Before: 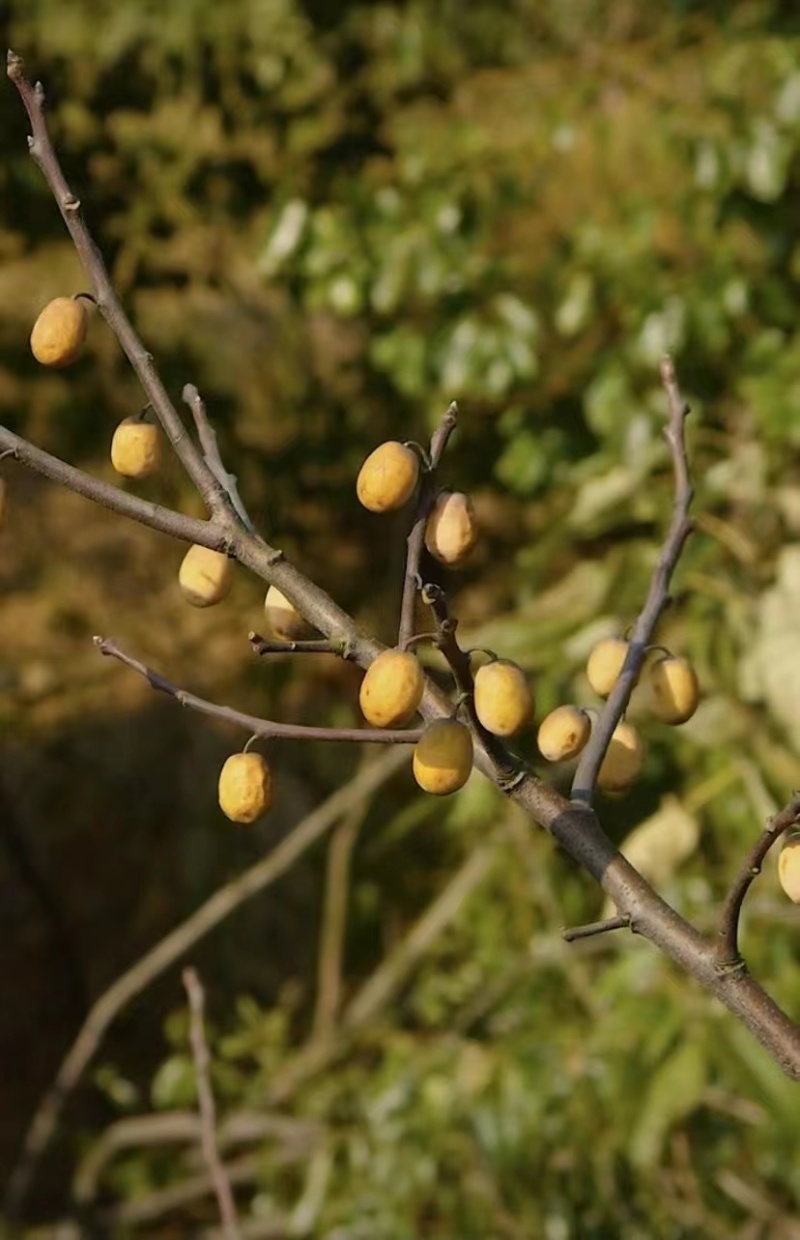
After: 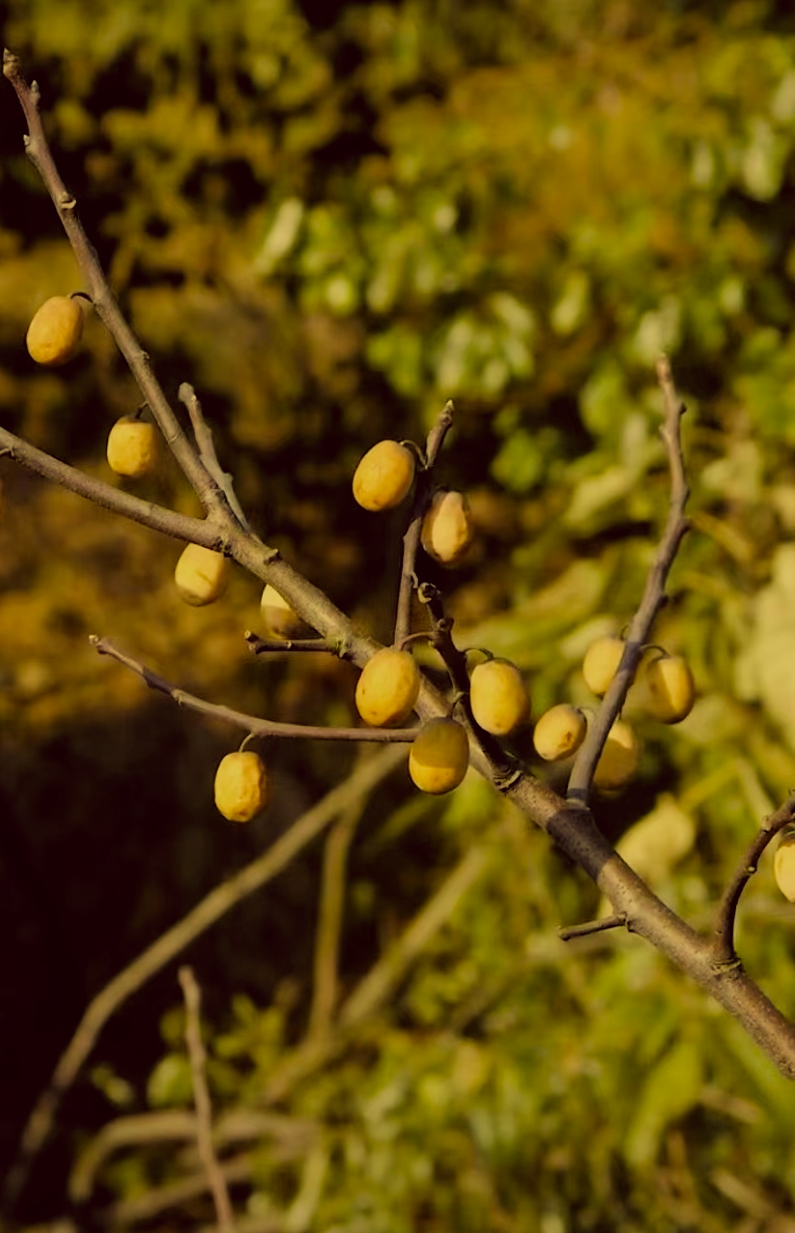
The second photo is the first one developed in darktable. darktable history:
filmic rgb: black relative exposure -7.65 EV, white relative exposure 4.56 EV, threshold 5.99 EV, hardness 3.61, contrast 1.057, add noise in highlights 0.002, color science v3 (2019), use custom middle-gray values true, contrast in highlights soft, enable highlight reconstruction true
color correction: highlights a* -0.484, highlights b* 39.77, shadows a* 9.52, shadows b* -0.173
crop and rotate: left 0.533%, top 0.15%, bottom 0.381%
